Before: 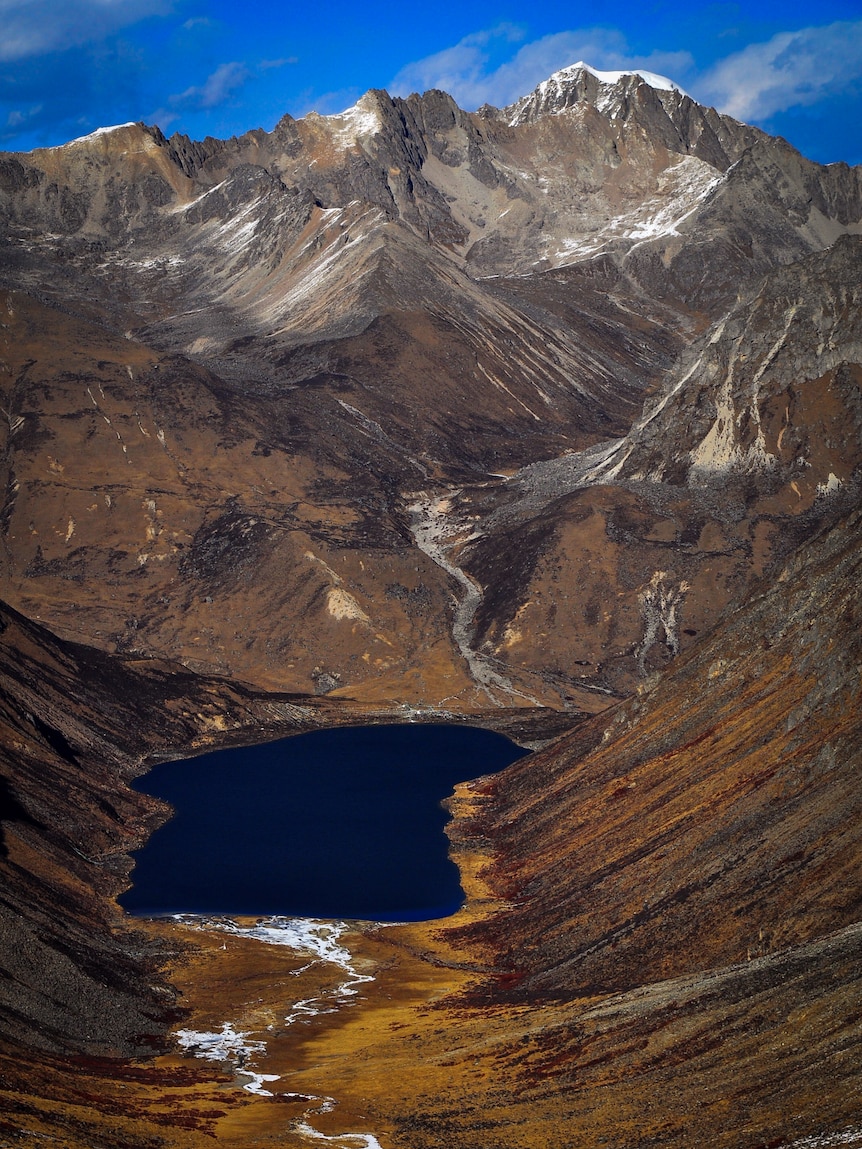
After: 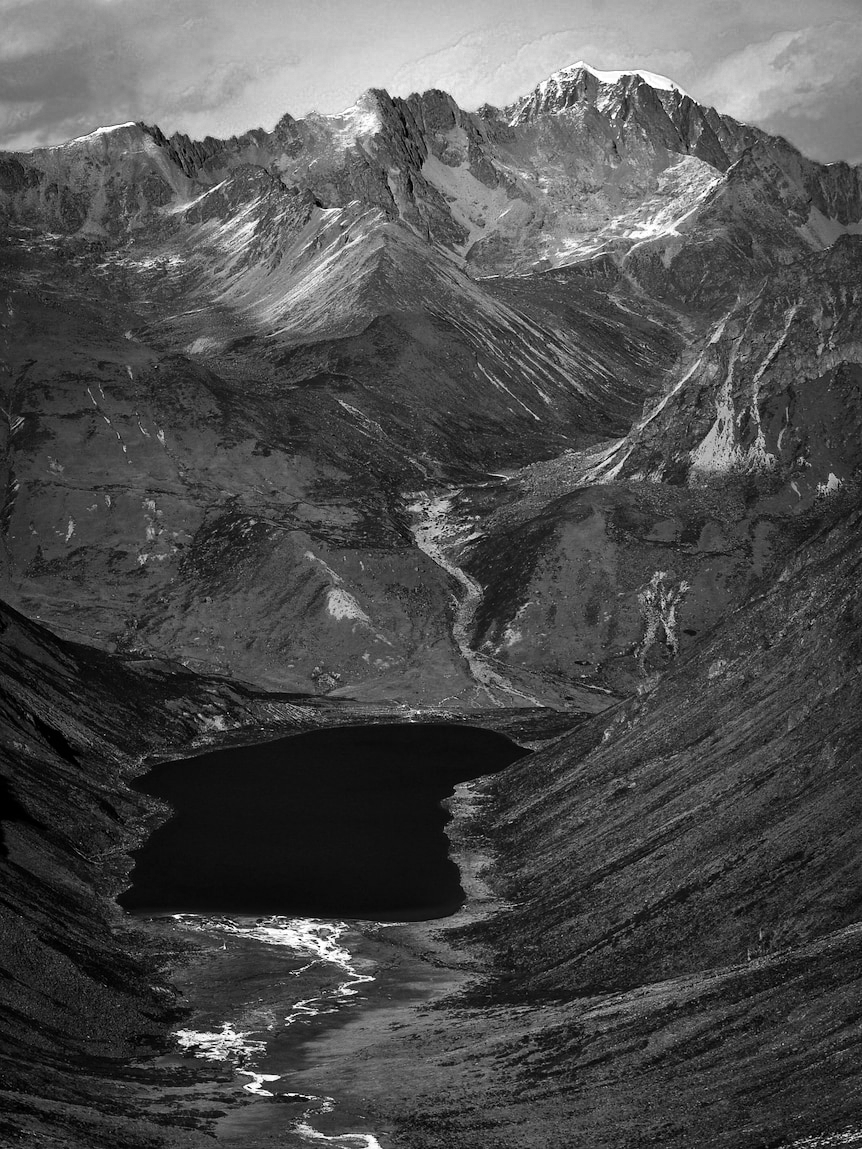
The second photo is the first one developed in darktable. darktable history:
color zones: curves: ch0 [(0, 0.613) (0.01, 0.613) (0.245, 0.448) (0.498, 0.529) (0.642, 0.665) (0.879, 0.777) (0.99, 0.613)]; ch1 [(0, 0) (0.143, 0) (0.286, 0) (0.429, 0) (0.571, 0) (0.714, 0) (0.857, 0)]
contrast brightness saturation: contrast 0.152, brightness -0.01, saturation 0.102
